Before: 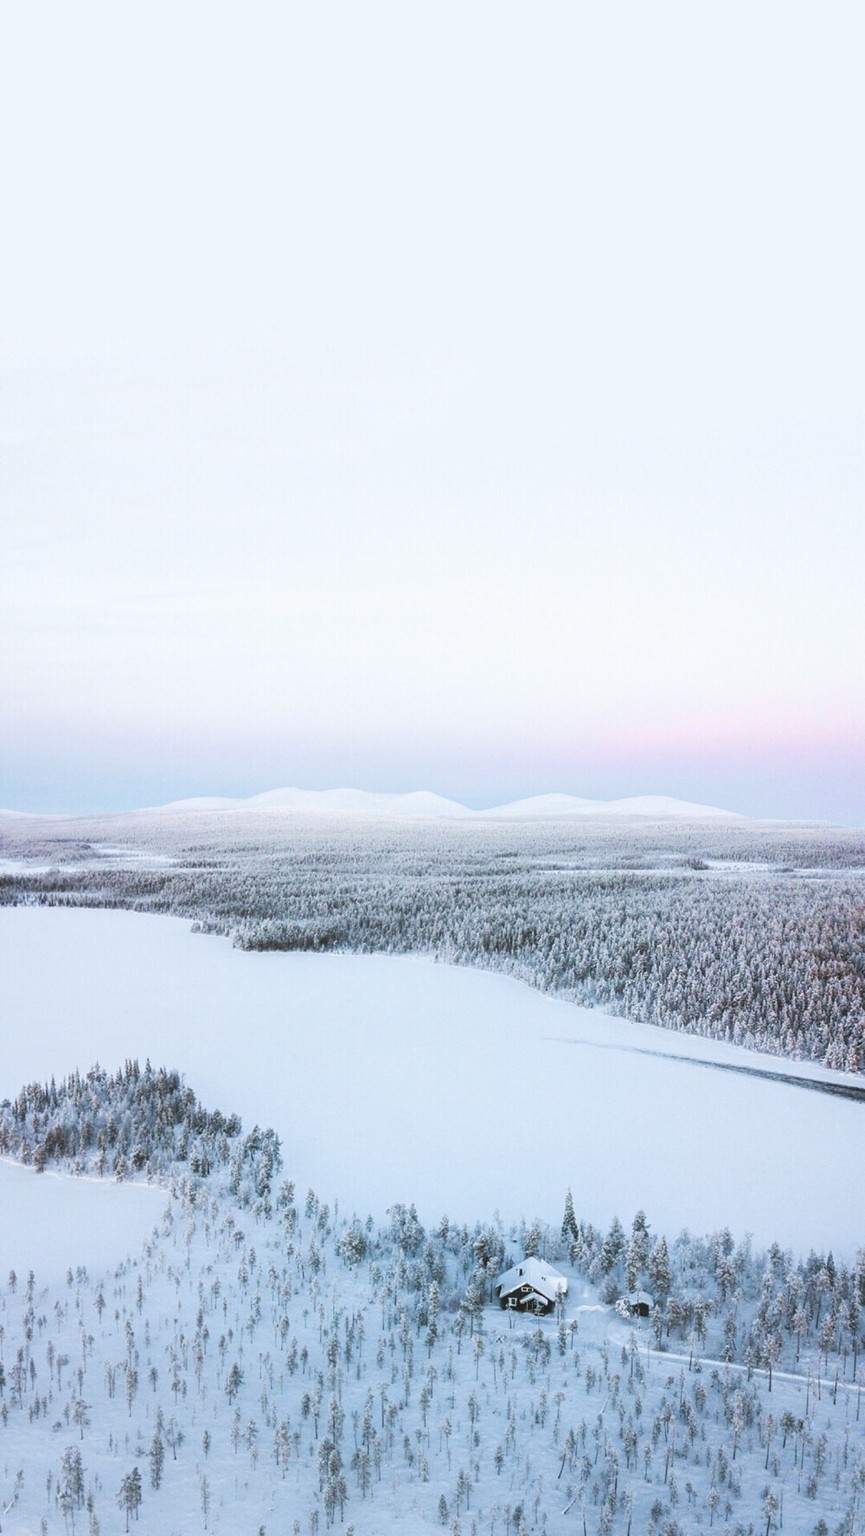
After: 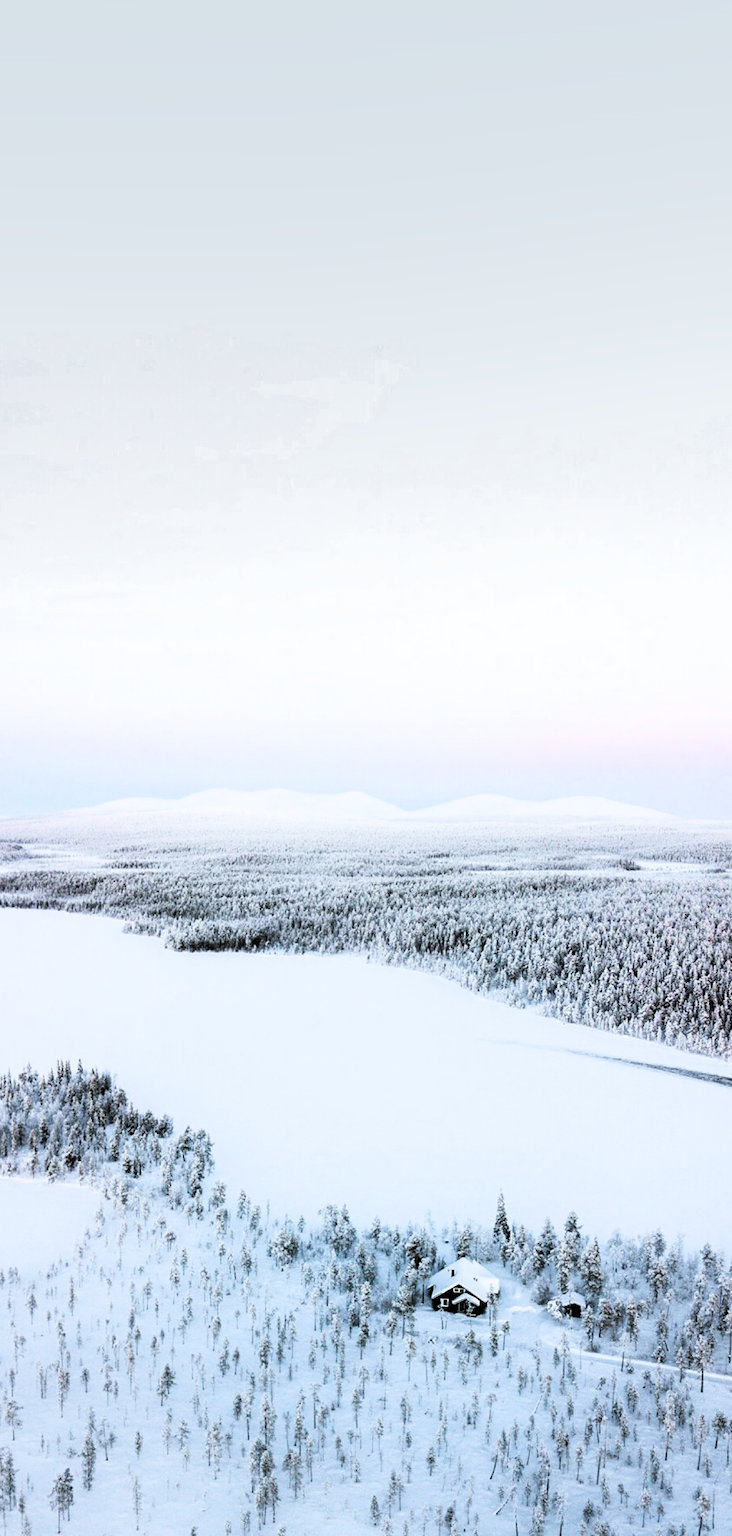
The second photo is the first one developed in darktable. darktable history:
shadows and highlights: radius 332.32, shadows 54.78, highlights -99.02, compress 94.33%, soften with gaussian
filmic rgb: black relative exposure -3.74 EV, white relative exposure 2.41 EV, dynamic range scaling -49.51%, hardness 3.46, latitude 29.14%, contrast 1.803
crop: left 7.995%, right 7.373%
